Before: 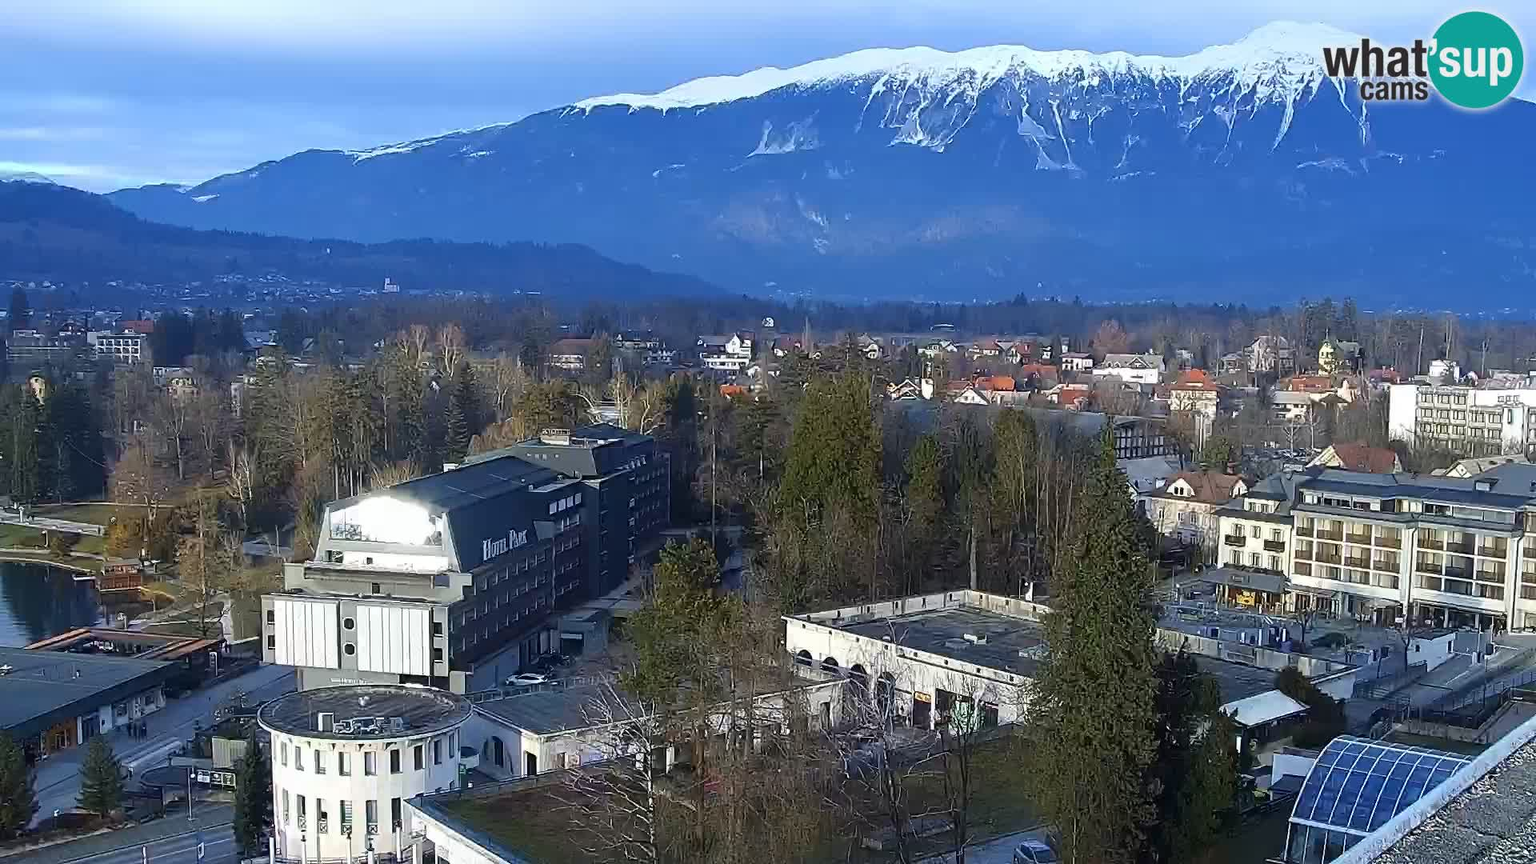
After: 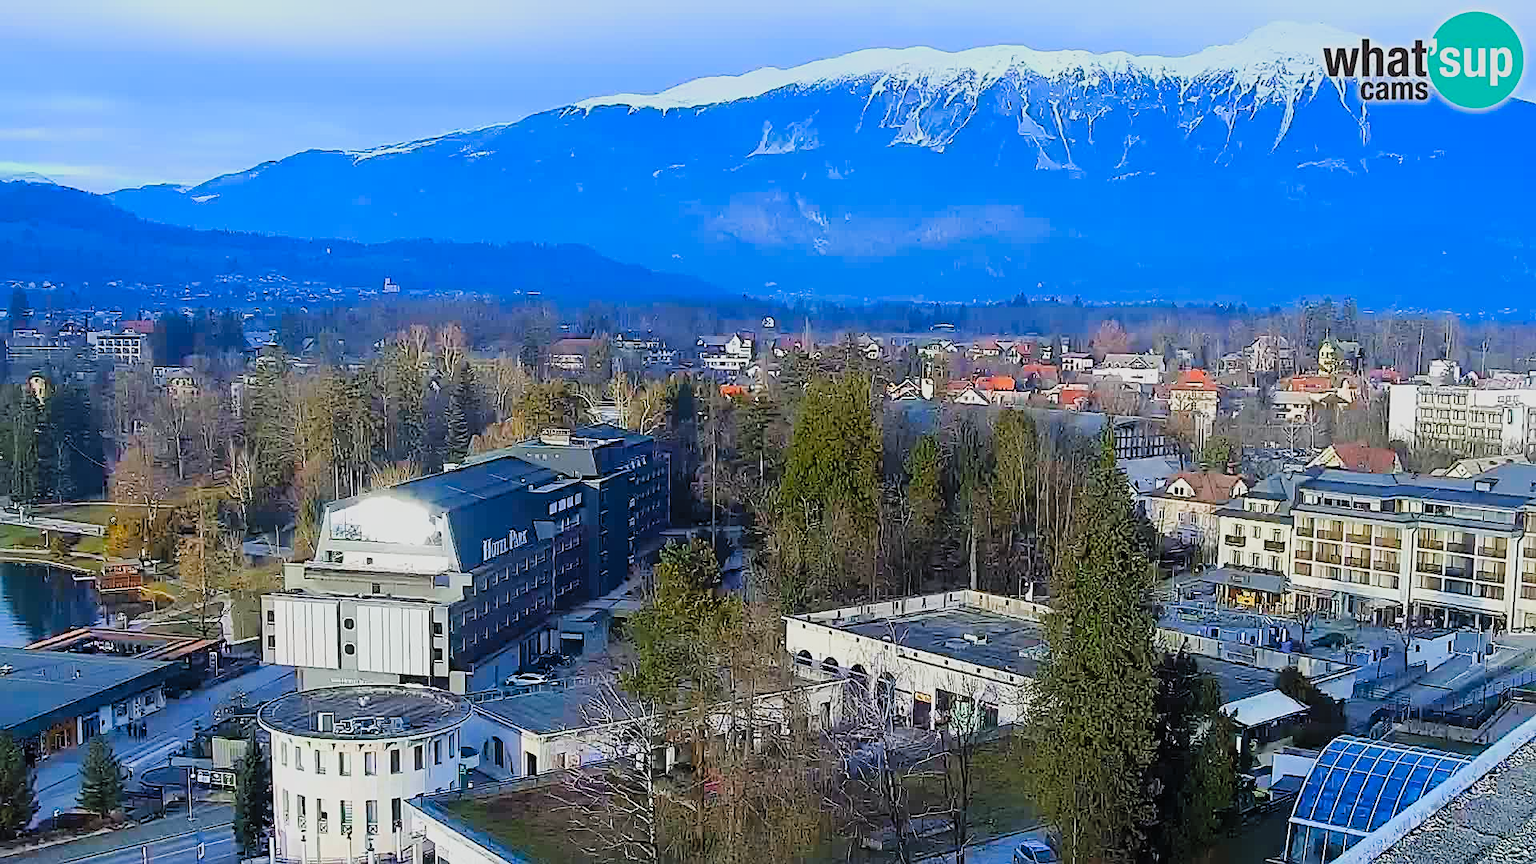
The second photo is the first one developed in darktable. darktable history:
sharpen: on, module defaults
color balance rgb: perceptual saturation grading › global saturation 20%, perceptual saturation grading › highlights -24.998%, perceptual saturation grading › shadows 24.299%
filmic rgb: black relative exposure -7.65 EV, white relative exposure 4.56 EV, hardness 3.61
contrast brightness saturation: contrast 0.069, brightness 0.172, saturation 0.398
